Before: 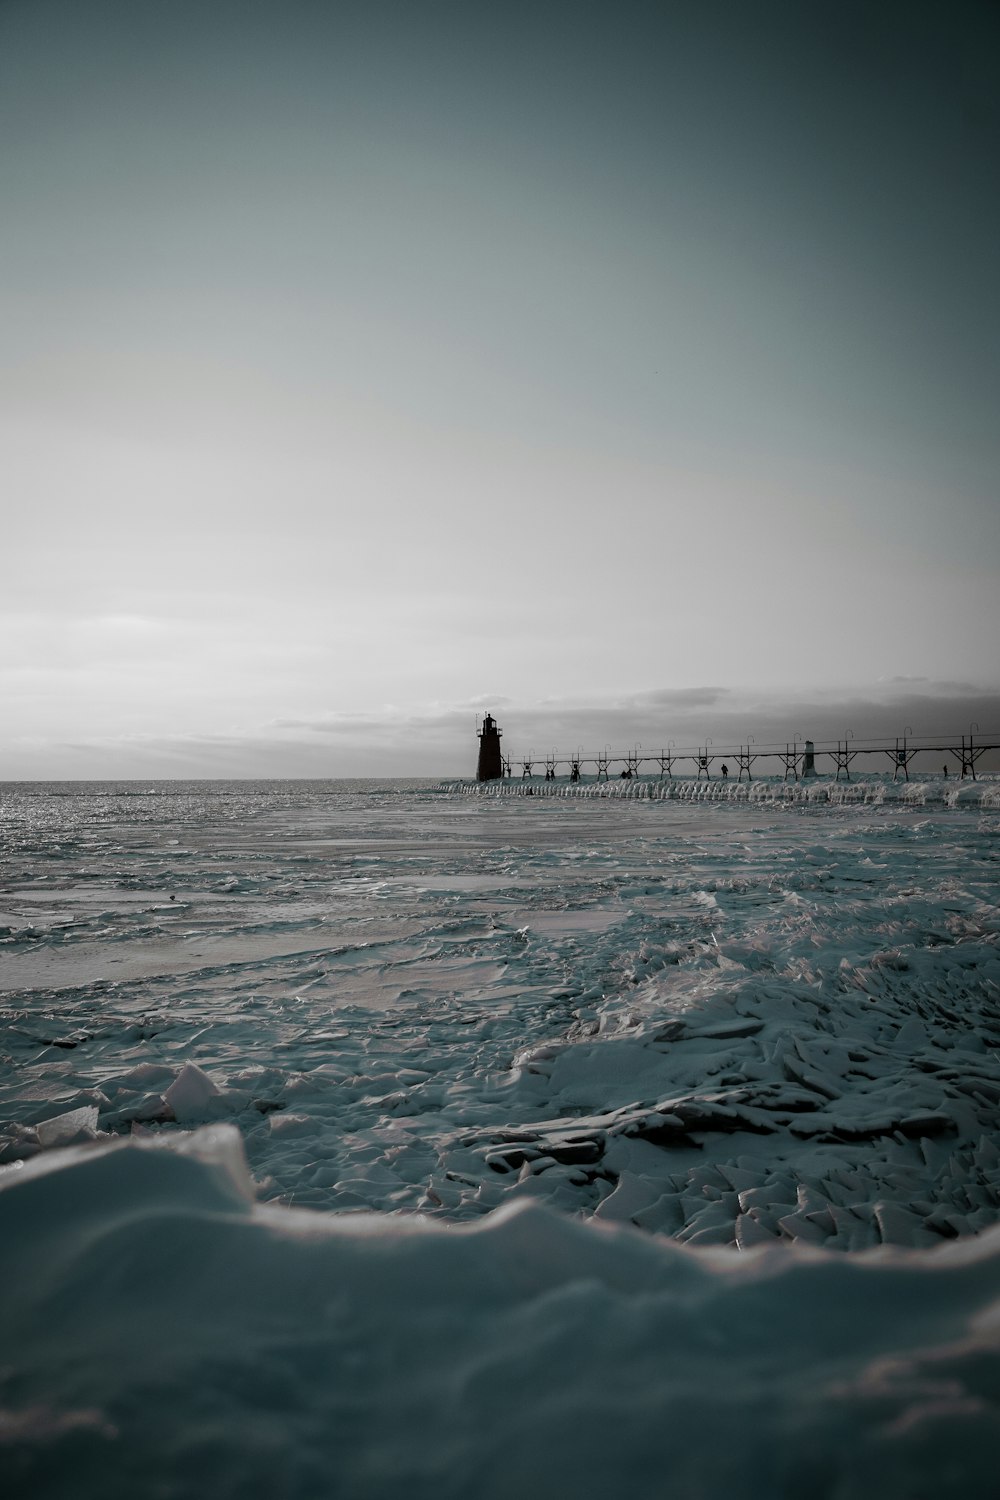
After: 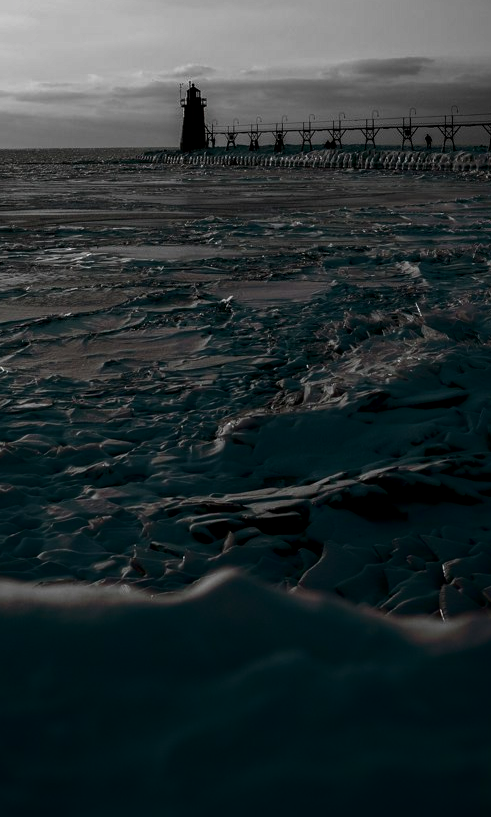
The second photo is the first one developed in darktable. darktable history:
contrast brightness saturation: contrast 0.09, brightness -0.581, saturation 0.168
crop: left 29.65%, top 42.021%, right 21.186%, bottom 3.47%
local contrast: on, module defaults
